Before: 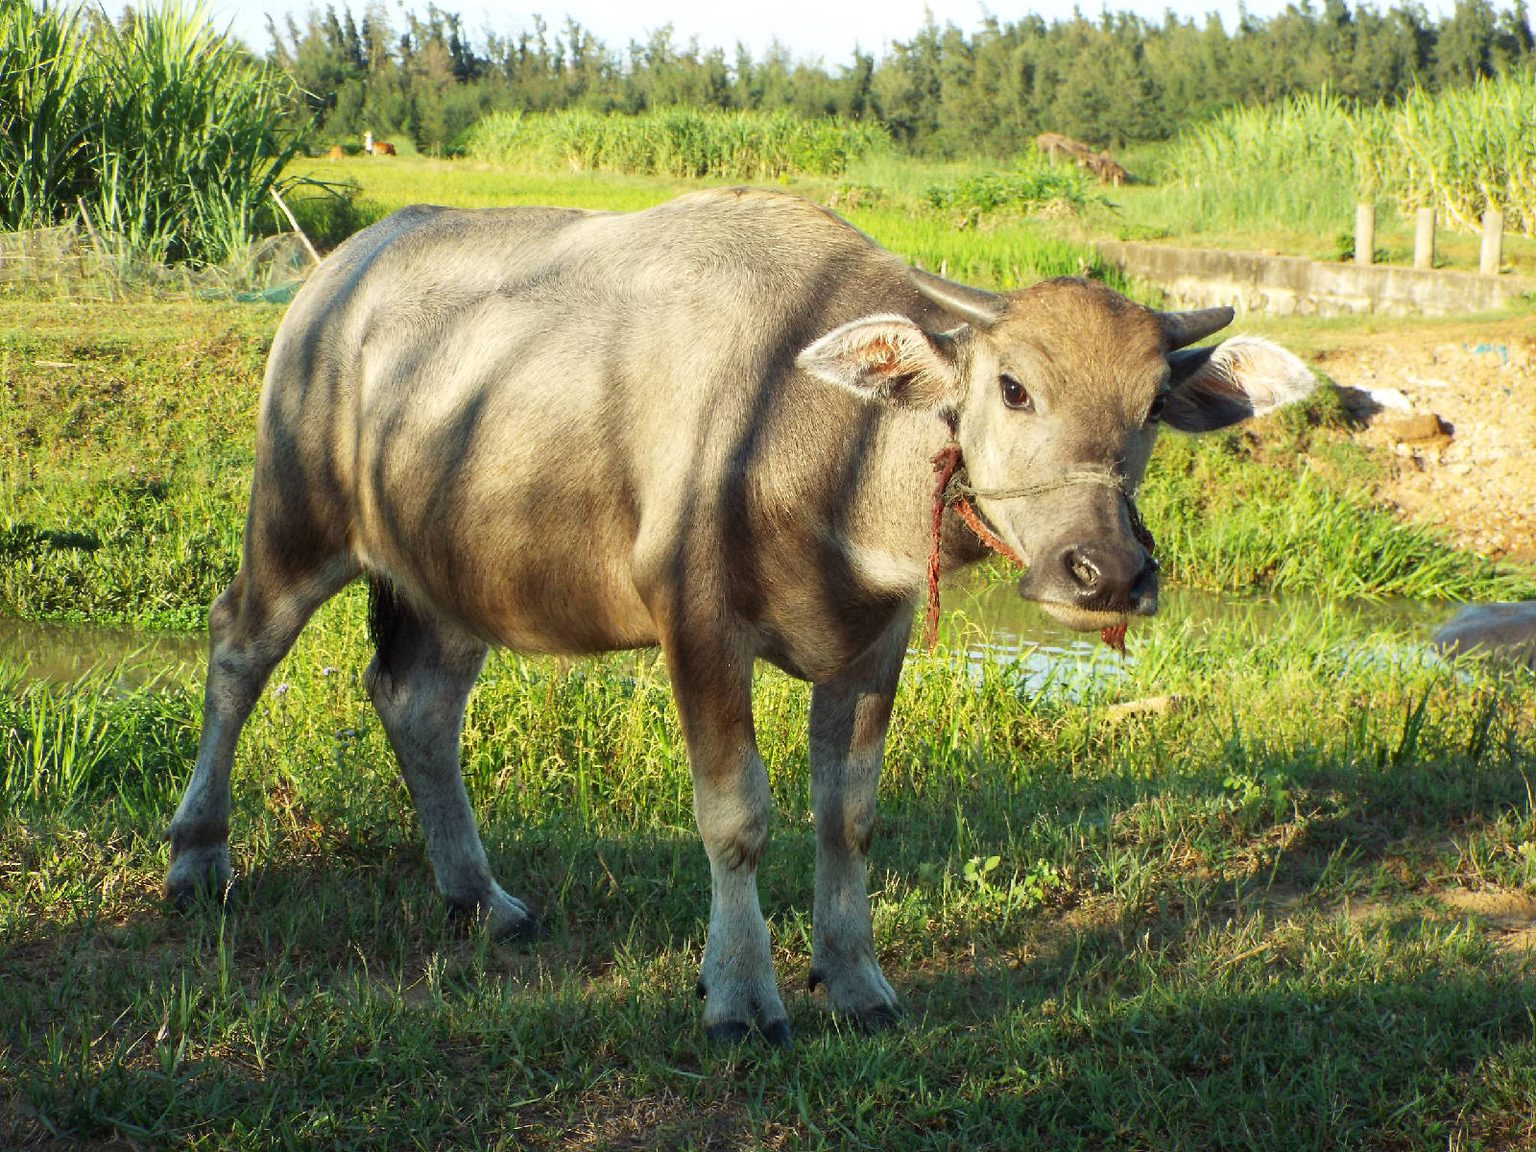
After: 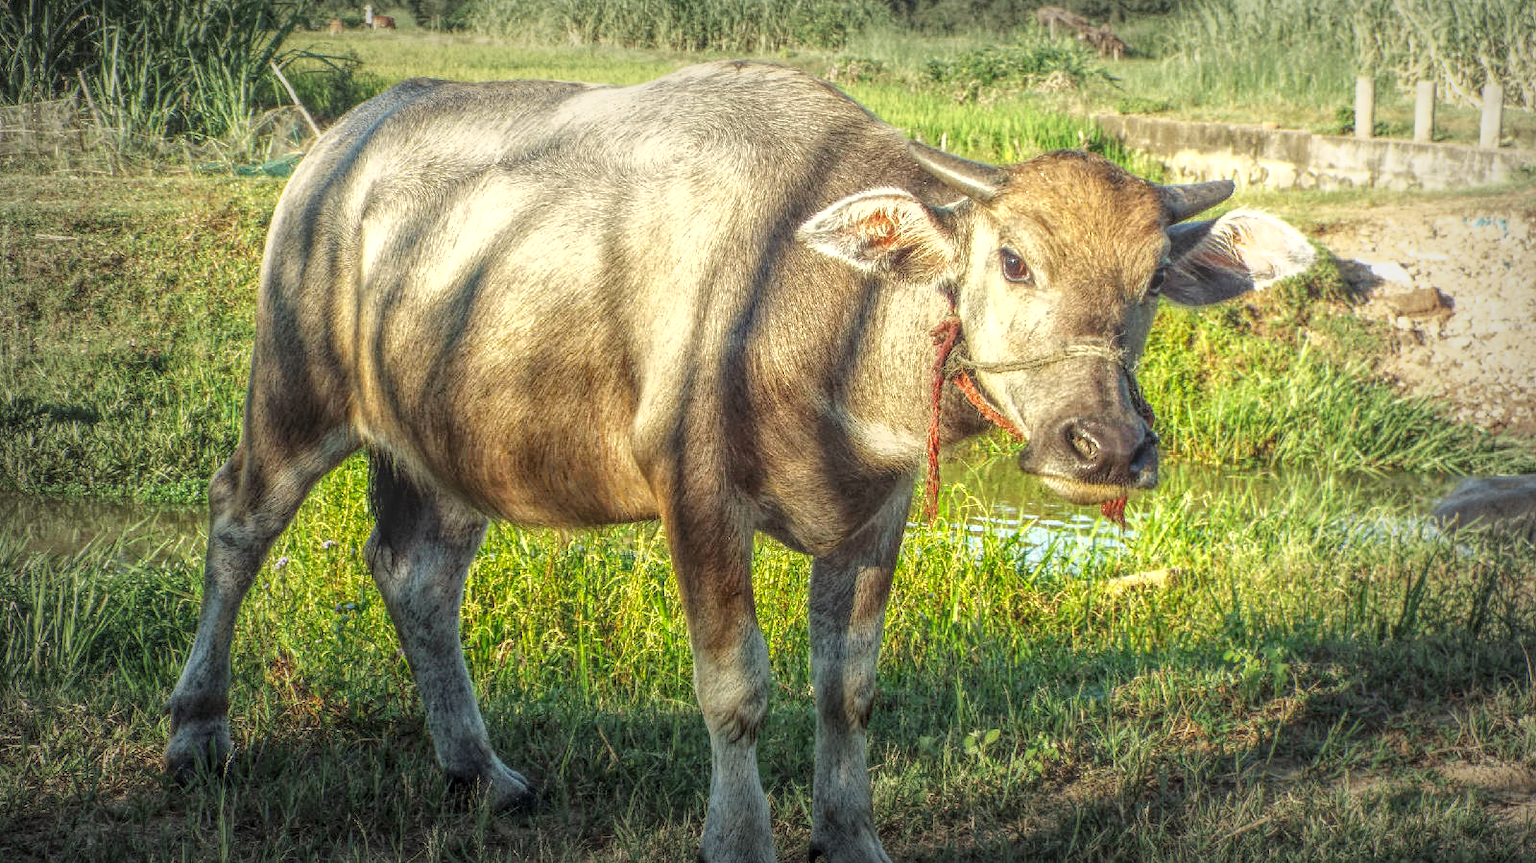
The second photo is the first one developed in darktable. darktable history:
local contrast: highlights 20%, shadows 31%, detail 199%, midtone range 0.2
vignetting: fall-off start 53.66%, brightness -0.525, saturation -0.51, automatic ratio true, width/height ratio 1.315, shape 0.221
crop: top 11.061%, bottom 13.966%
tone equalizer: -8 EV -0.414 EV, -7 EV -0.417 EV, -6 EV -0.298 EV, -5 EV -0.208 EV, -3 EV 0.213 EV, -2 EV 0.342 EV, -1 EV 0.368 EV, +0 EV 0.42 EV
